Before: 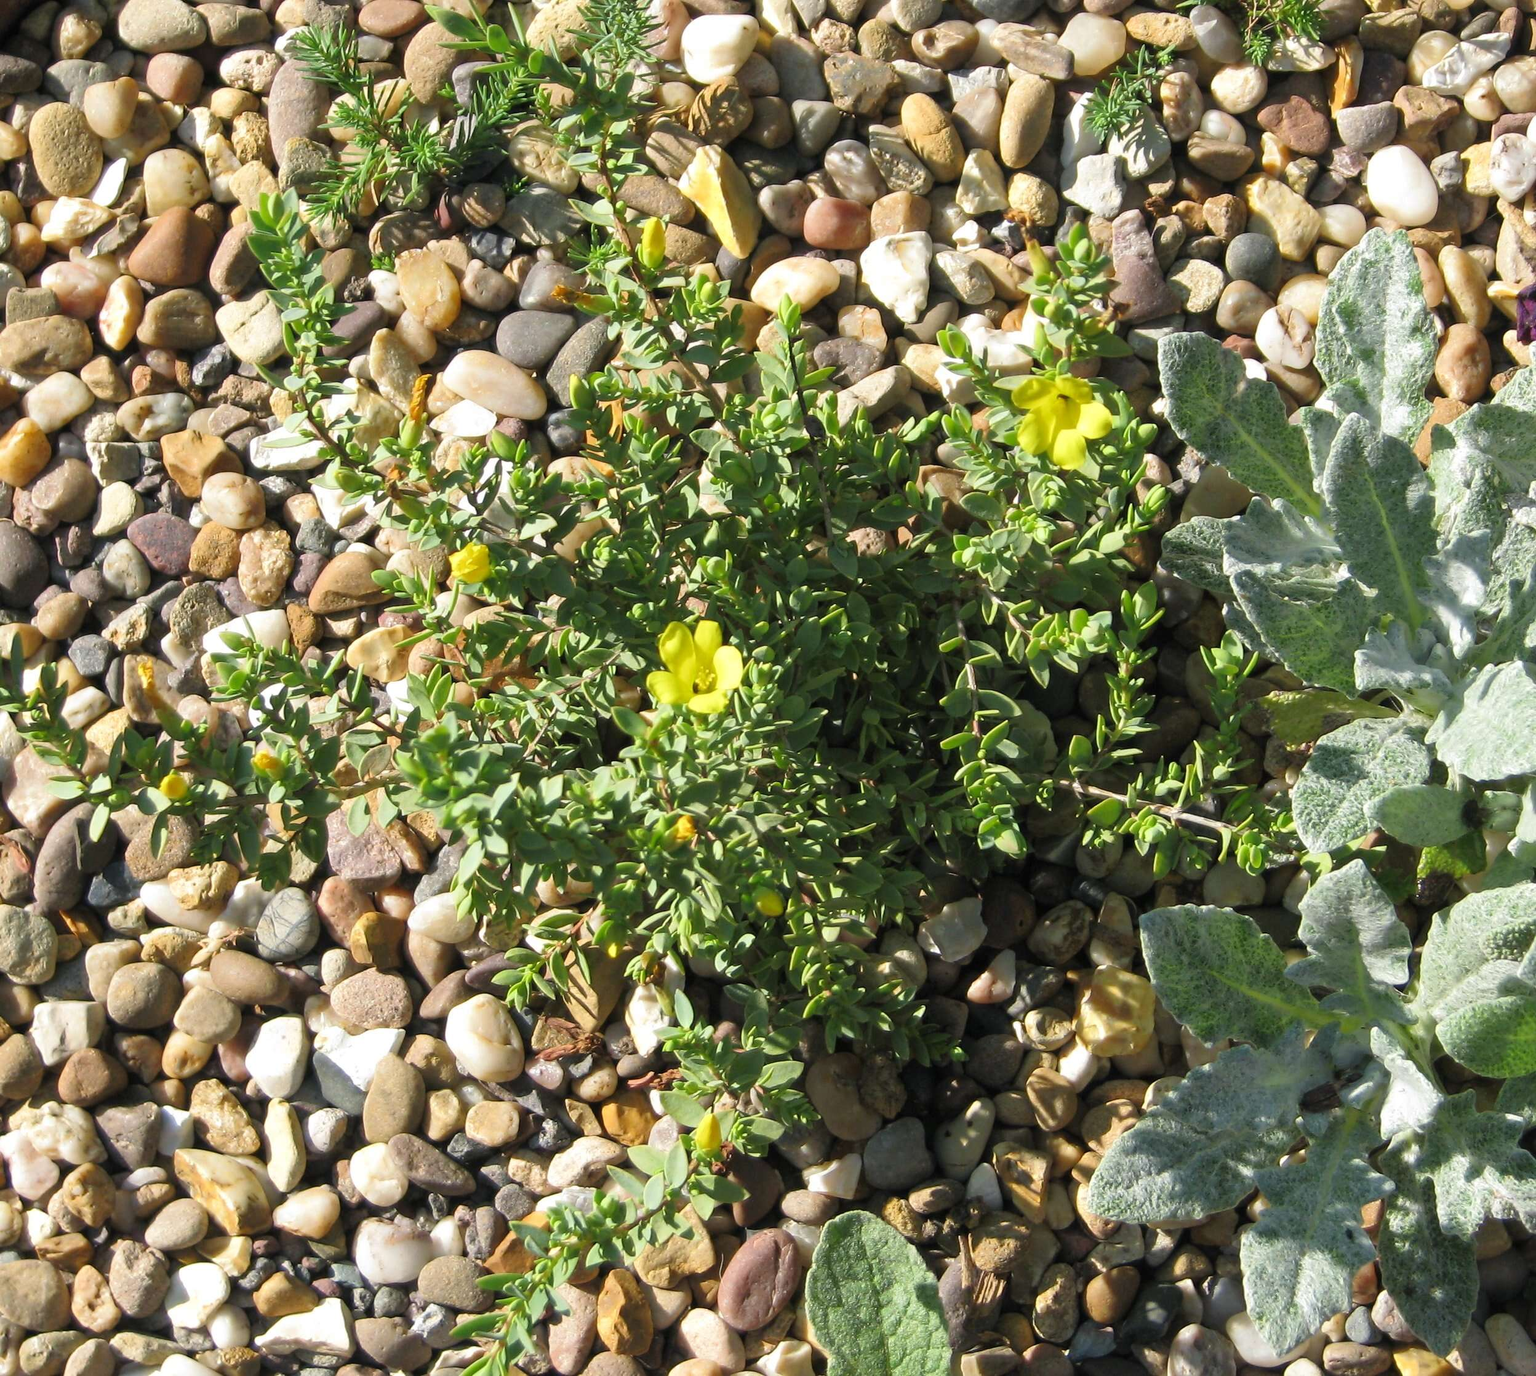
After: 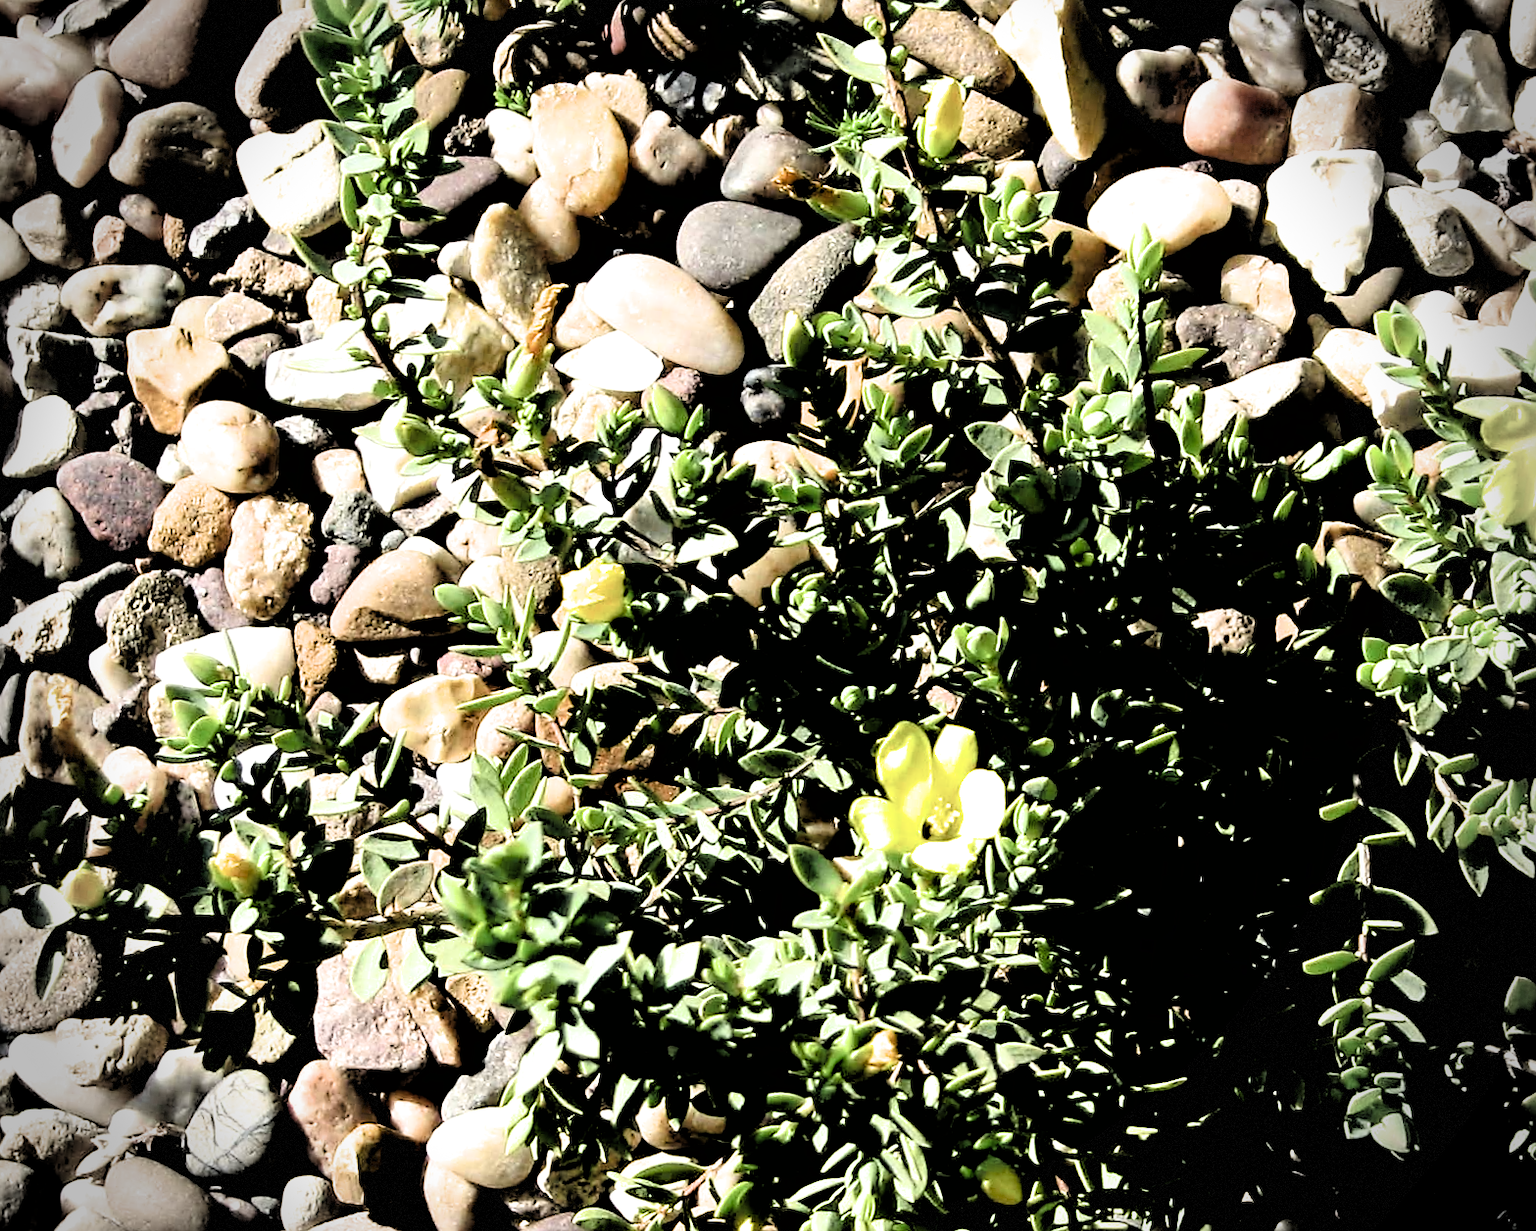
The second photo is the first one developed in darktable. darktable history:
filmic rgb: black relative exposure -1.09 EV, white relative exposure 2.07 EV, hardness 1.49, contrast 2.24
crop and rotate: angle -6.78°, left 2.143%, top 6.688%, right 27.217%, bottom 30.126%
sharpen: on, module defaults
vignetting: fall-off radius 32.15%, dithering 8-bit output
